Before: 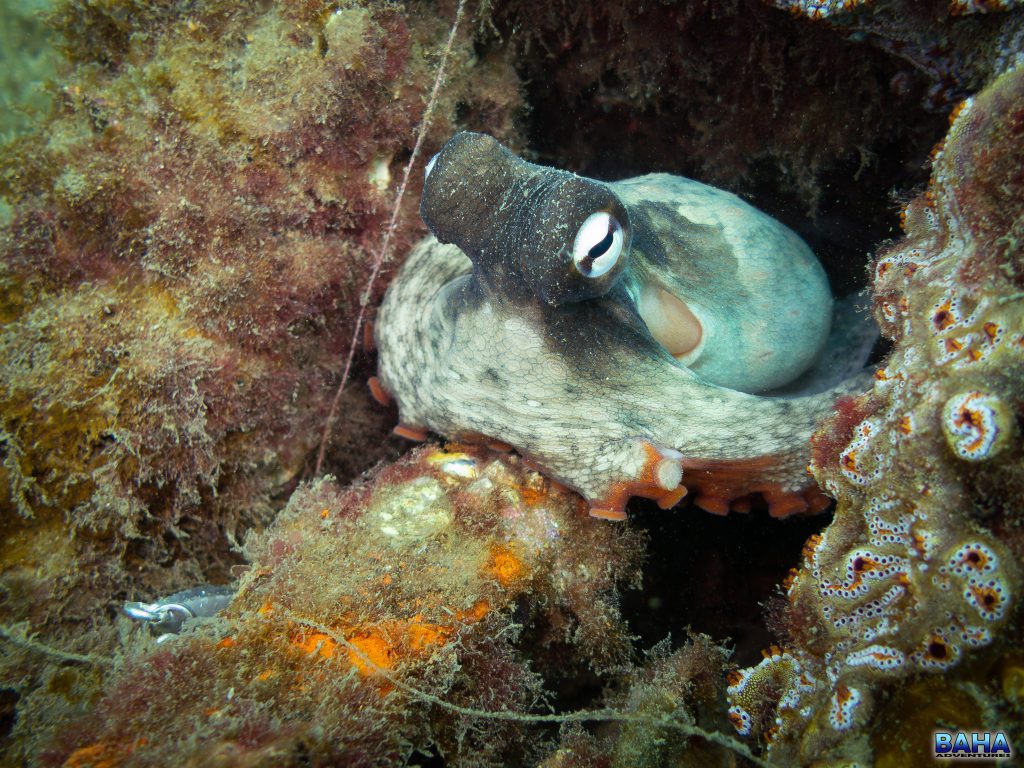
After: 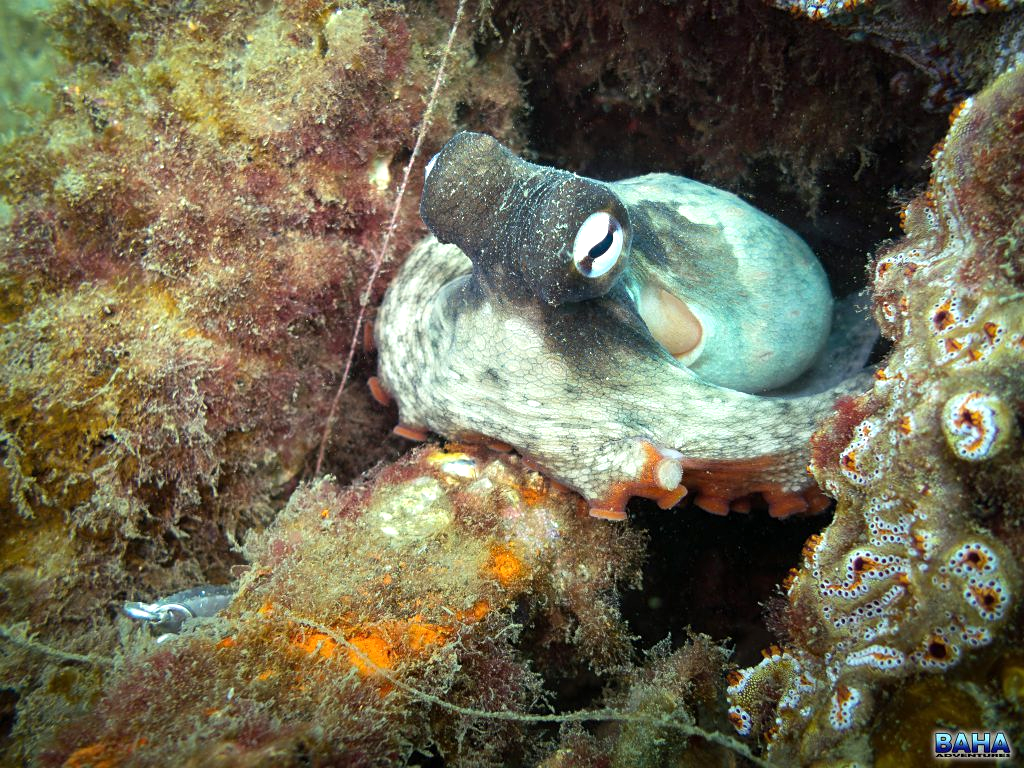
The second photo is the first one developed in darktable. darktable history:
exposure: exposure 0.657 EV, compensate highlight preservation false
graduated density: rotation -180°, offset 27.42
sharpen: amount 0.2
